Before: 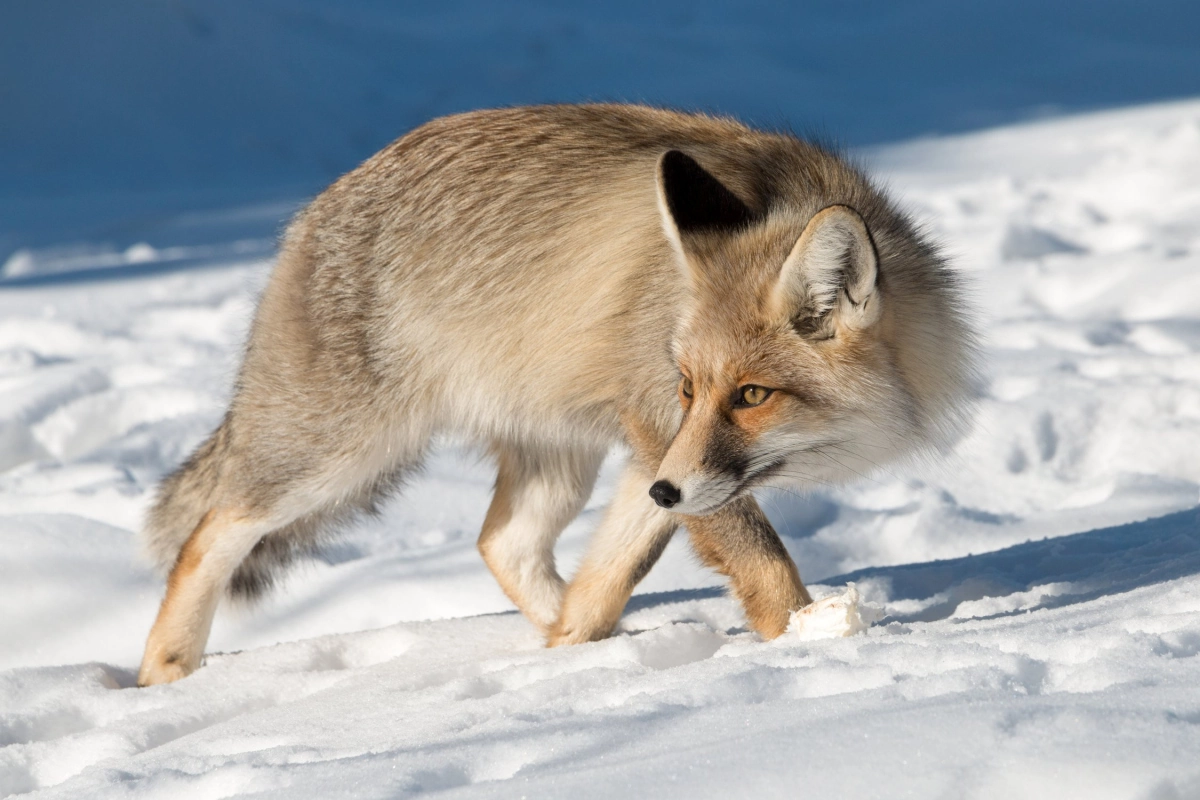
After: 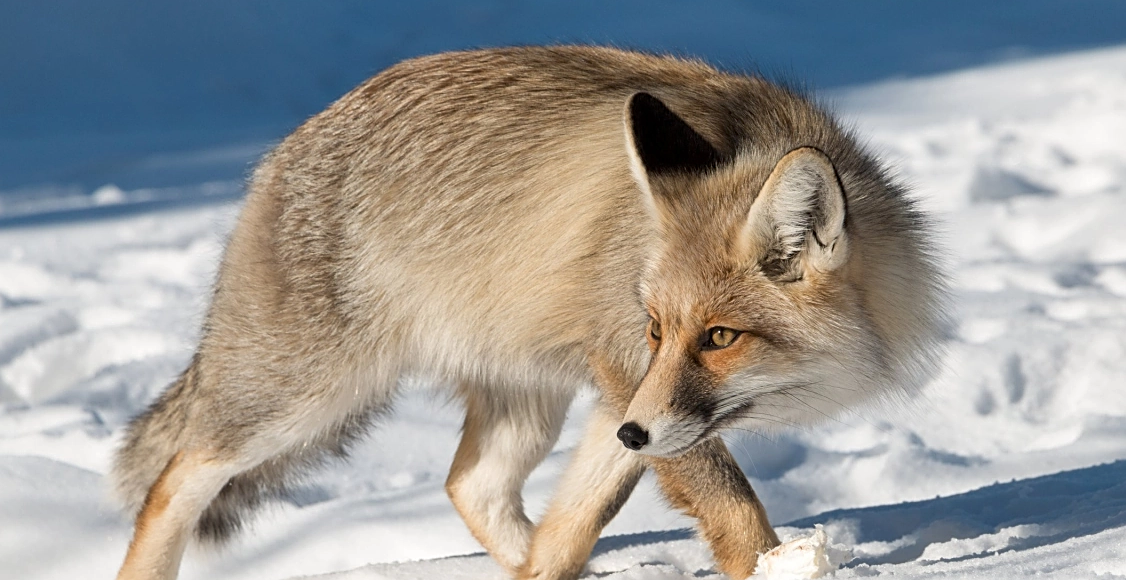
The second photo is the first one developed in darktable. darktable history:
crop: left 2.737%, top 7.287%, right 3.421%, bottom 20.179%
shadows and highlights: shadows 37.27, highlights -28.18, soften with gaussian
sharpen: on, module defaults
